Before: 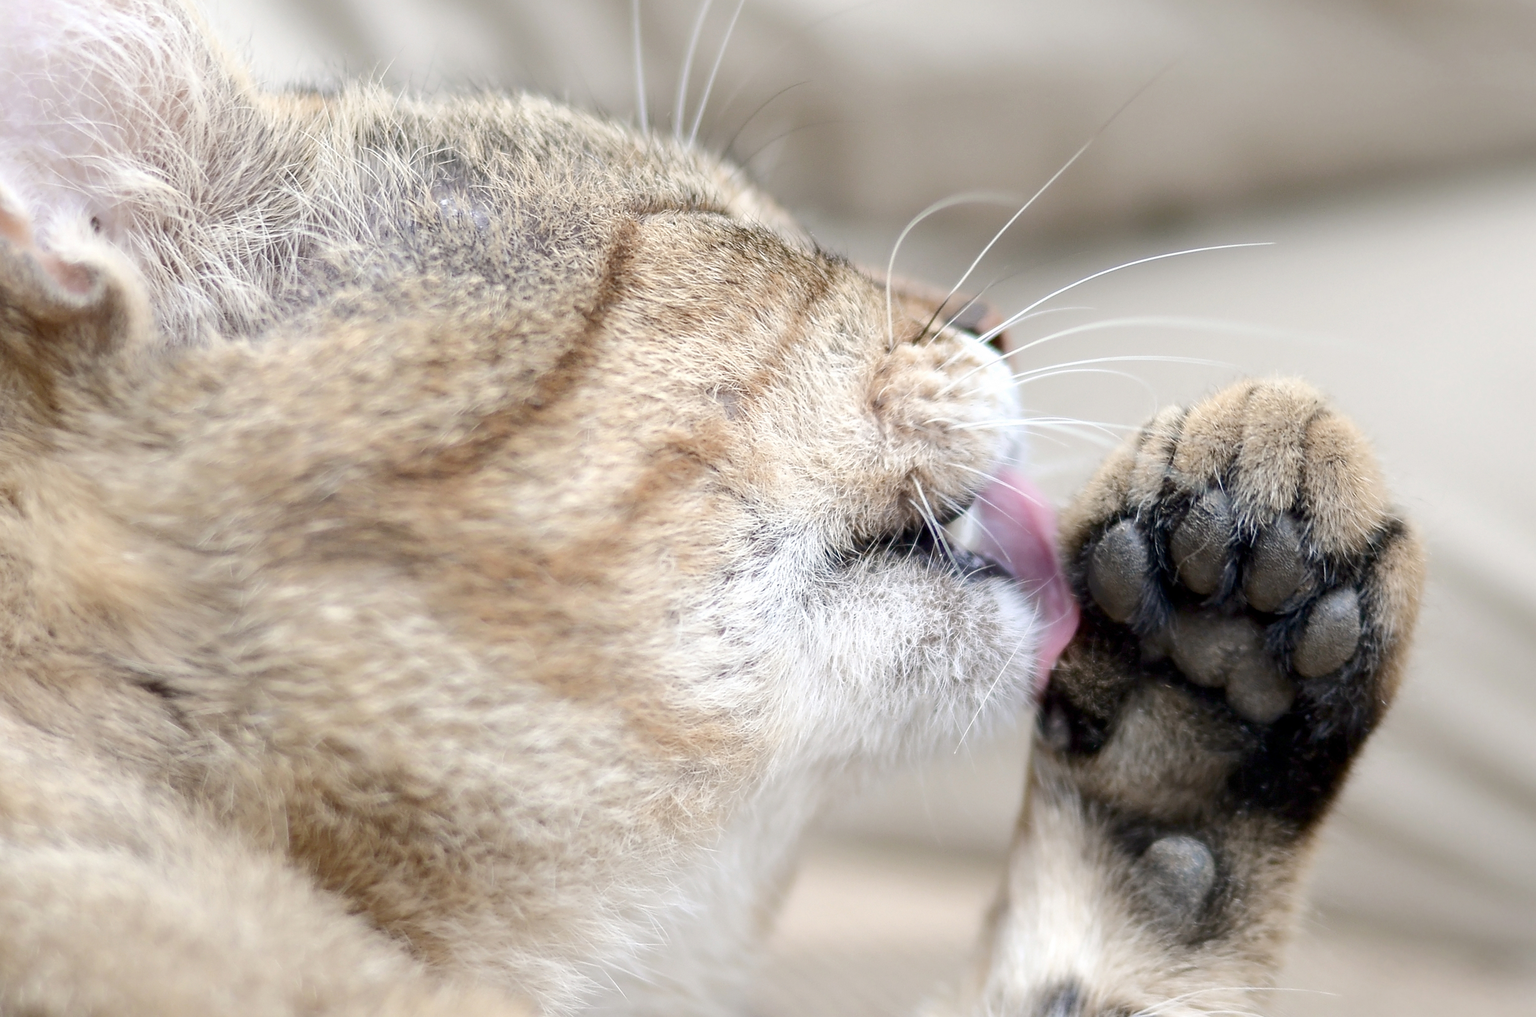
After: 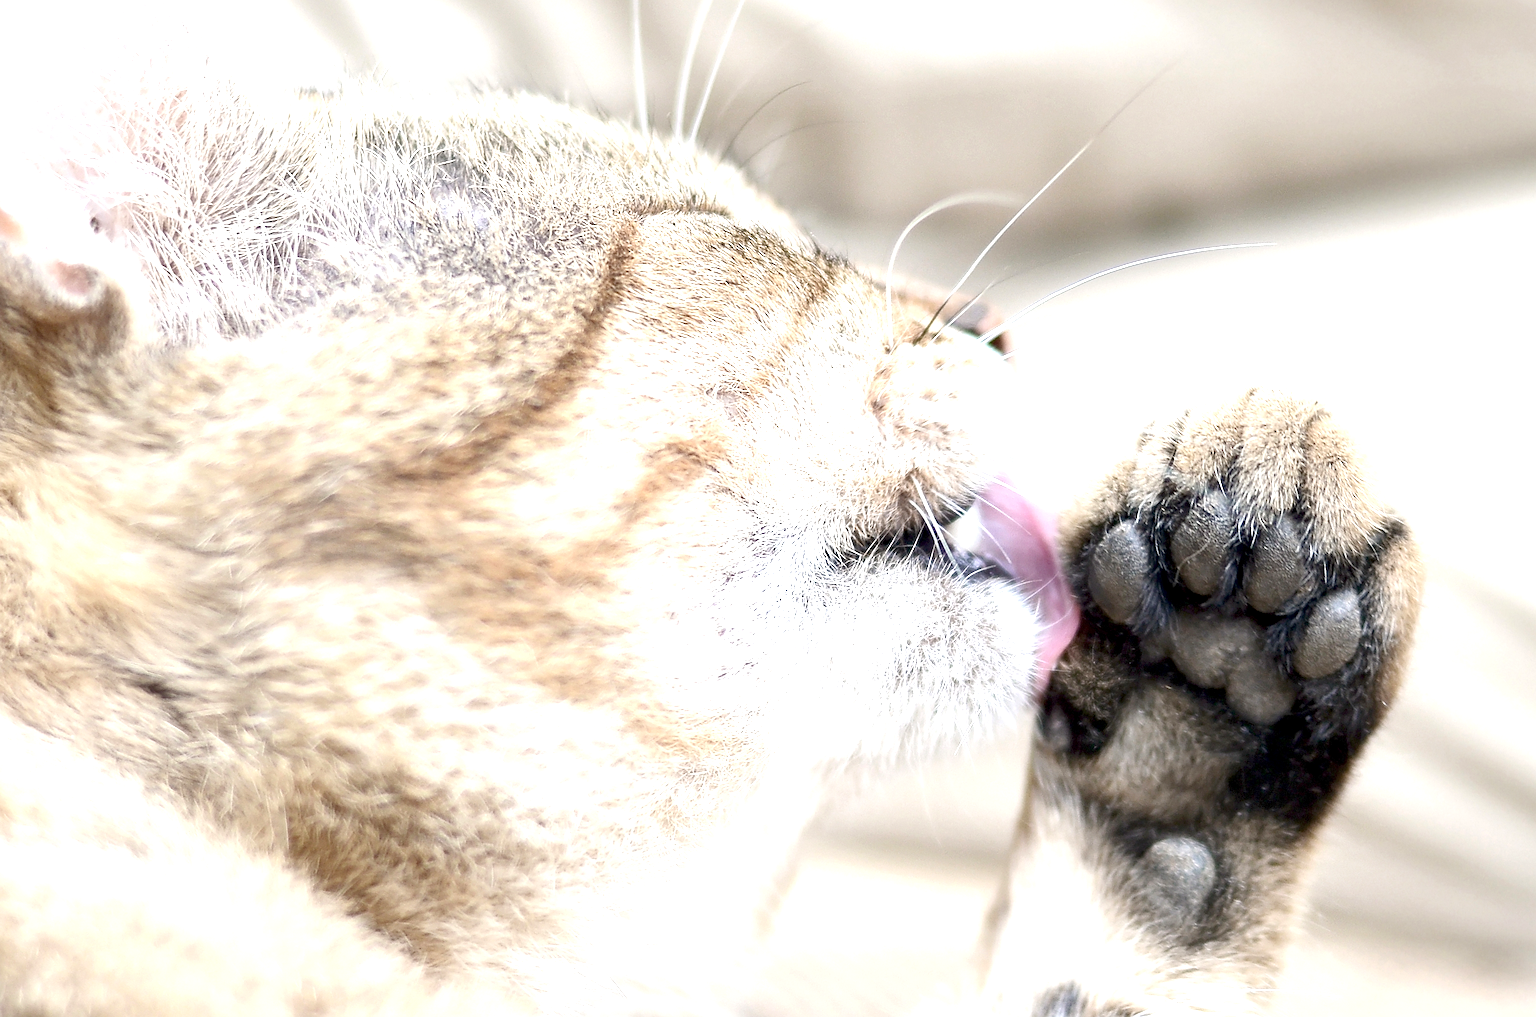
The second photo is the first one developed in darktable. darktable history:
exposure: black level correction 0, exposure 0.949 EV, compensate highlight preservation false
contrast brightness saturation: saturation -0.065
crop: left 0.094%
sharpen: on, module defaults
local contrast: highlights 106%, shadows 98%, detail 119%, midtone range 0.2
color calibration: illuminant same as pipeline (D50), adaptation none (bypass), x 0.332, y 0.334, temperature 5005.04 K
